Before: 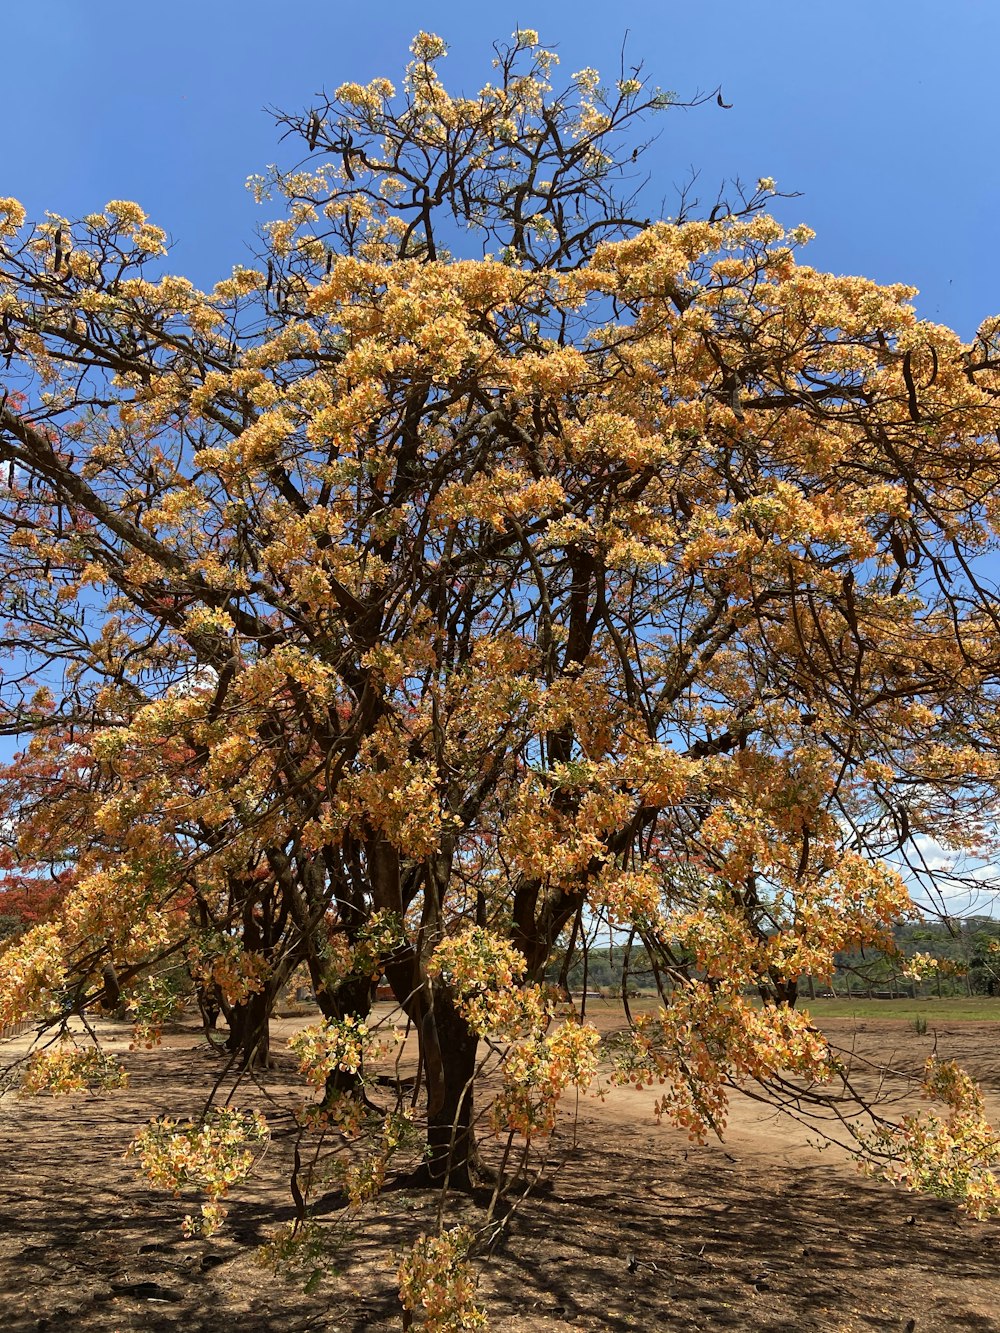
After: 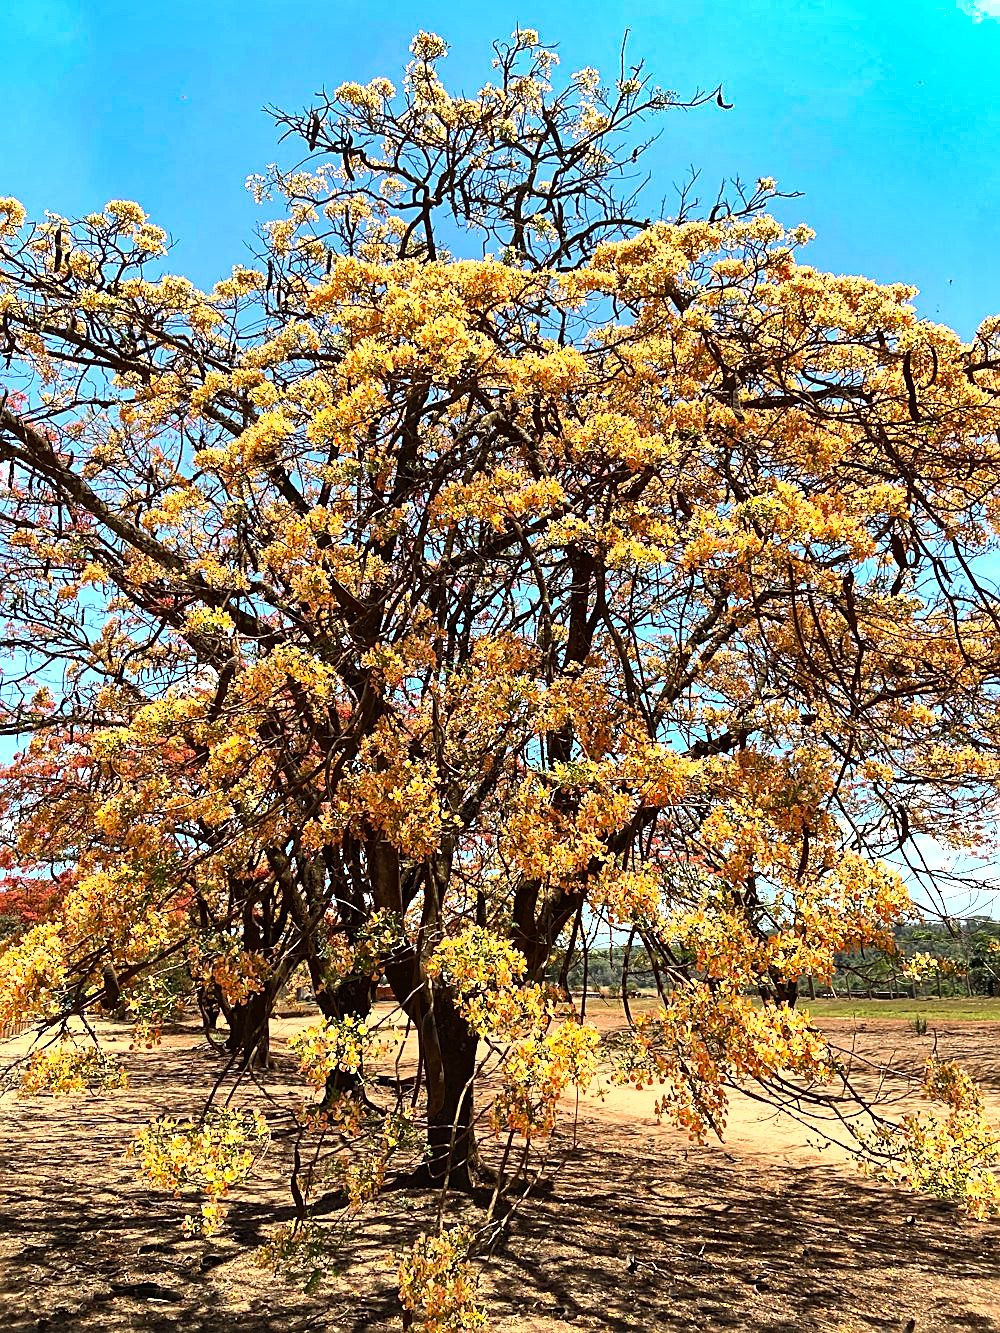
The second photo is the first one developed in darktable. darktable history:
shadows and highlights: radius 108.52, shadows 23.73, highlights -59.32, low approximation 0.01, soften with gaussian
sharpen: on, module defaults
exposure: exposure 0.64 EV, compensate highlight preservation false
tone equalizer: -8 EV -0.75 EV, -7 EV -0.7 EV, -6 EV -0.6 EV, -5 EV -0.4 EV, -3 EV 0.4 EV, -2 EV 0.6 EV, -1 EV 0.7 EV, +0 EV 0.75 EV, edges refinement/feathering 500, mask exposure compensation -1.57 EV, preserve details no
